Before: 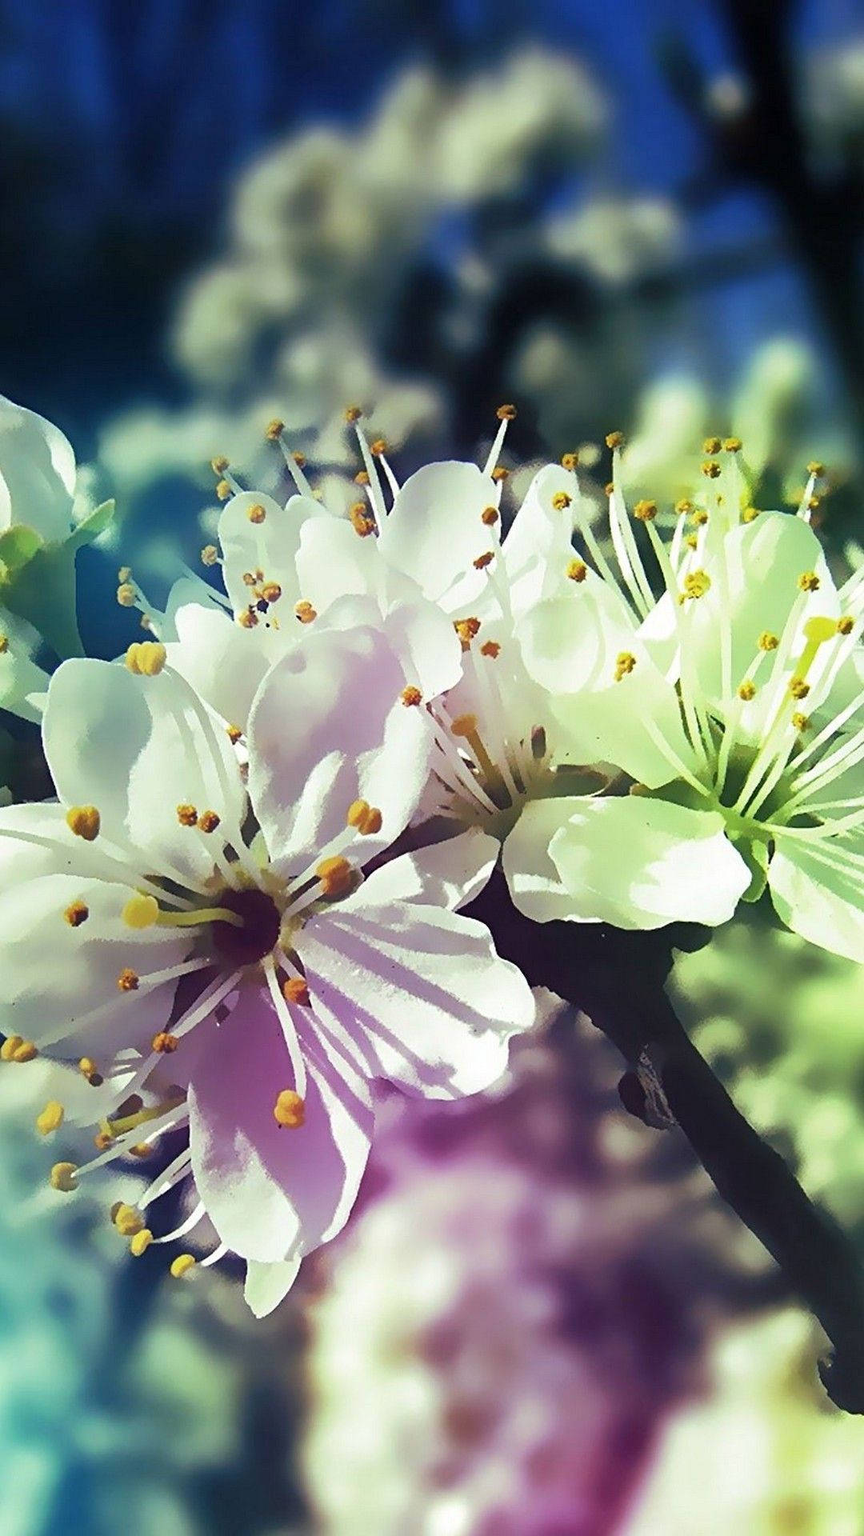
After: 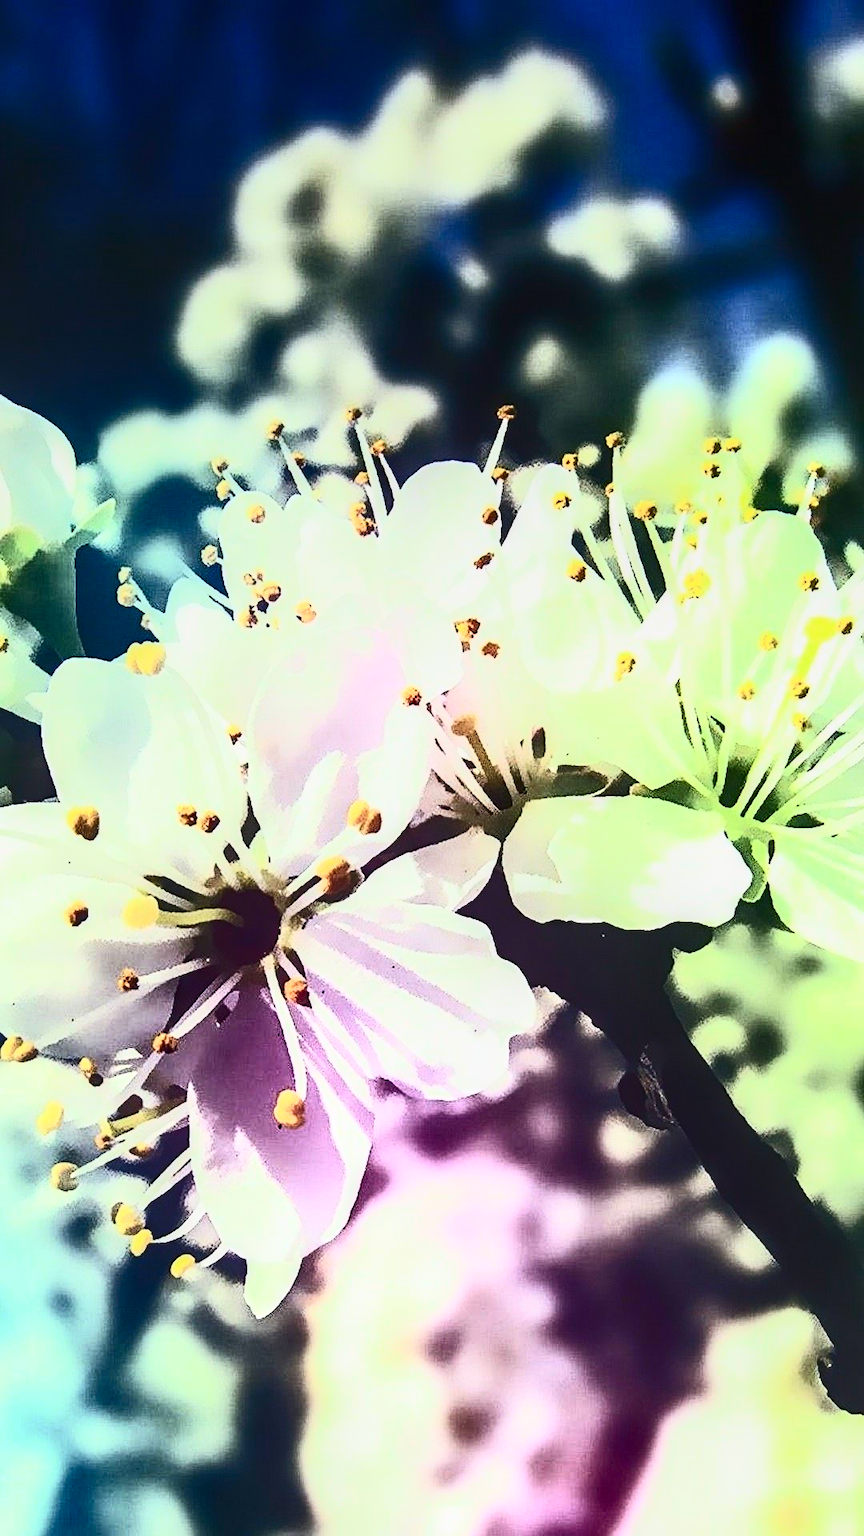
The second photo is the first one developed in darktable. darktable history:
contrast brightness saturation: contrast 0.935, brightness 0.201
local contrast: on, module defaults
exposure: exposure 0.242 EV, compensate highlight preservation false
